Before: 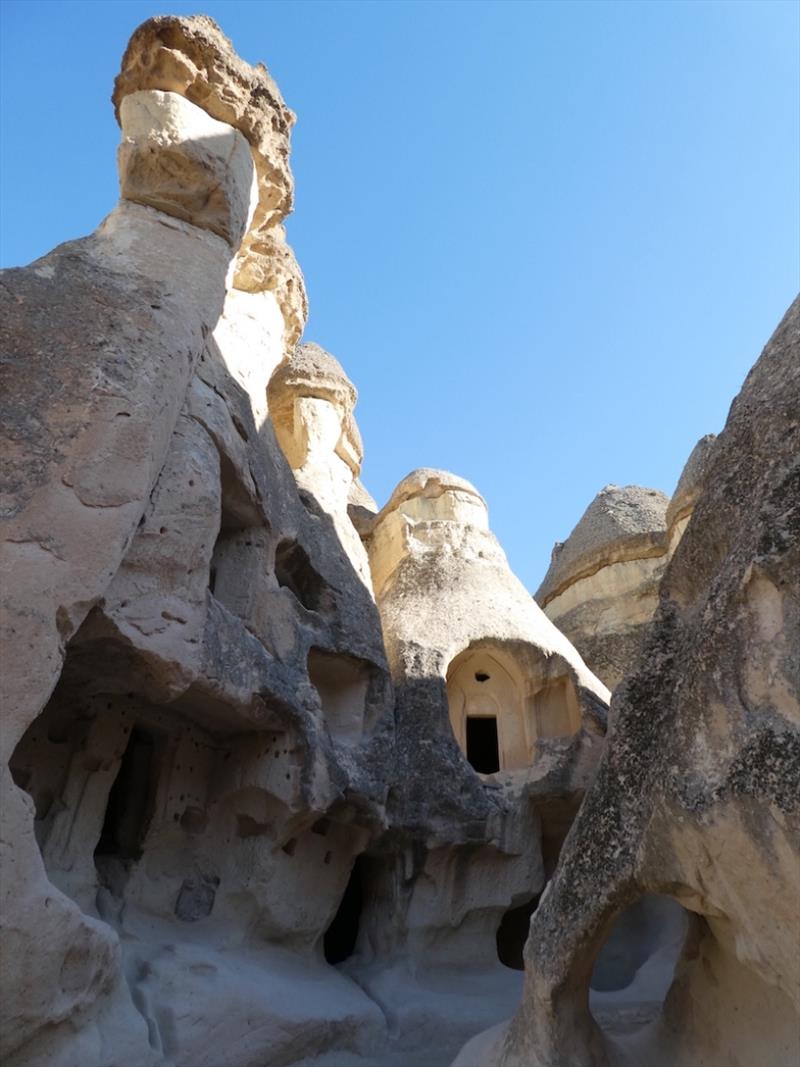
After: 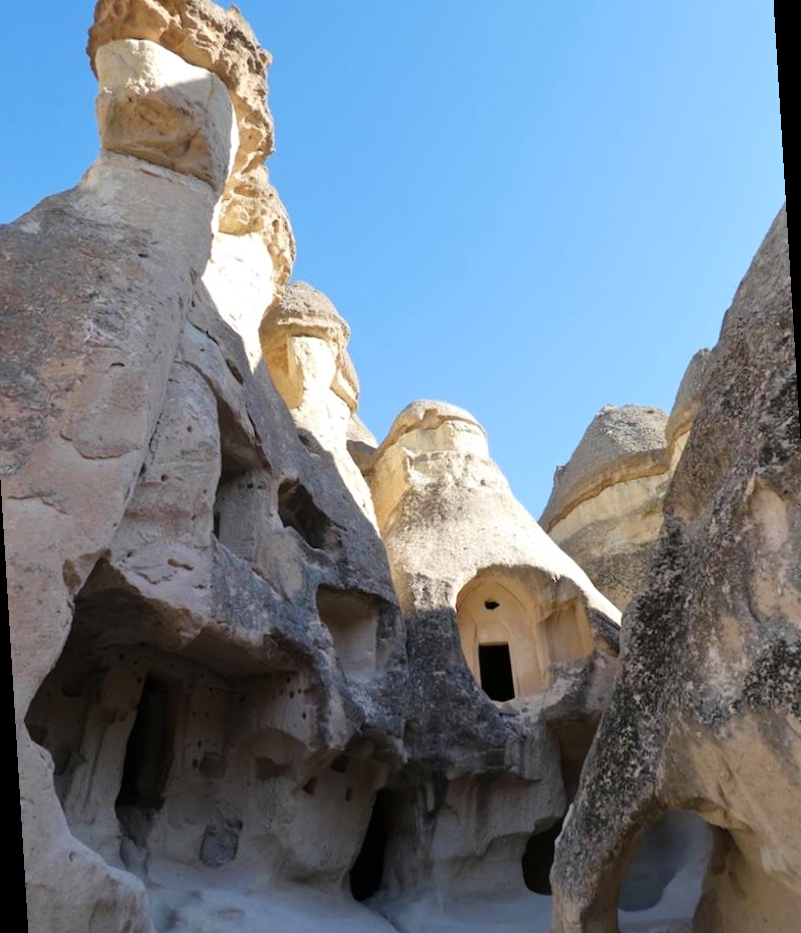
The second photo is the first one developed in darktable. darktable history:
tone equalizer: -8 EV 0.001 EV, -7 EV -0.004 EV, -6 EV 0.009 EV, -5 EV 0.032 EV, -4 EV 0.276 EV, -3 EV 0.644 EV, -2 EV 0.584 EV, -1 EV 0.187 EV, +0 EV 0.024 EV
contrast brightness saturation: contrast 0.04, saturation 0.07
rotate and perspective: rotation -3.52°, crop left 0.036, crop right 0.964, crop top 0.081, crop bottom 0.919
